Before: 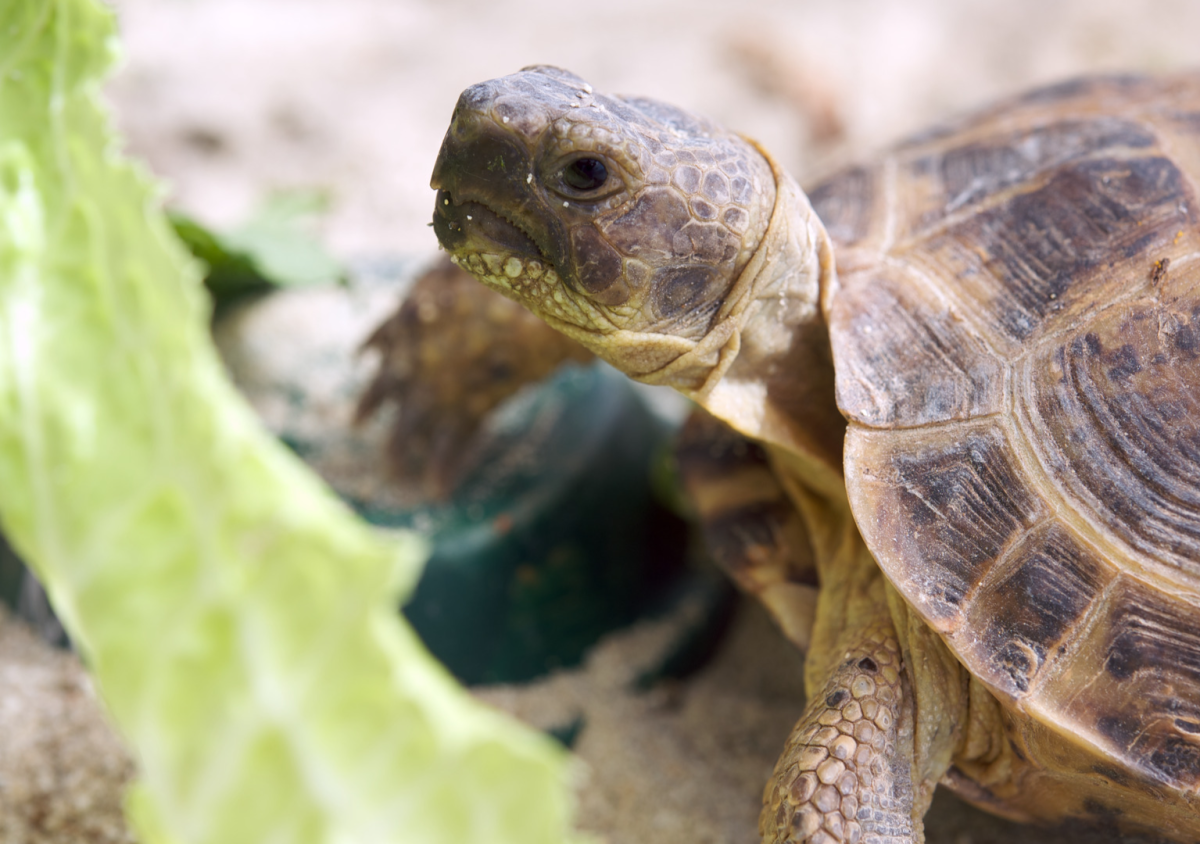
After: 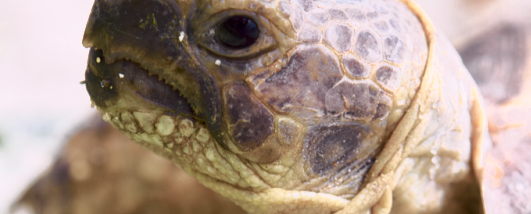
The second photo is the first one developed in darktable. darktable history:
color zones: curves: ch0 [(0, 0.465) (0.092, 0.596) (0.289, 0.464) (0.429, 0.453) (0.571, 0.464) (0.714, 0.455) (0.857, 0.462) (1, 0.465)]
crop: left 29.076%, top 16.859%, right 26.61%, bottom 57.759%
tone curve: curves: ch0 [(0, 0) (0.105, 0.068) (0.195, 0.162) (0.283, 0.283) (0.384, 0.404) (0.485, 0.531) (0.638, 0.681) (0.795, 0.879) (1, 0.977)]; ch1 [(0, 0) (0.161, 0.092) (0.35, 0.33) (0.379, 0.401) (0.456, 0.469) (0.498, 0.503) (0.531, 0.537) (0.596, 0.621) (0.635, 0.671) (1, 1)]; ch2 [(0, 0) (0.371, 0.362) (0.437, 0.437) (0.483, 0.484) (0.53, 0.515) (0.56, 0.58) (0.622, 0.606) (1, 1)], color space Lab, independent channels, preserve colors none
